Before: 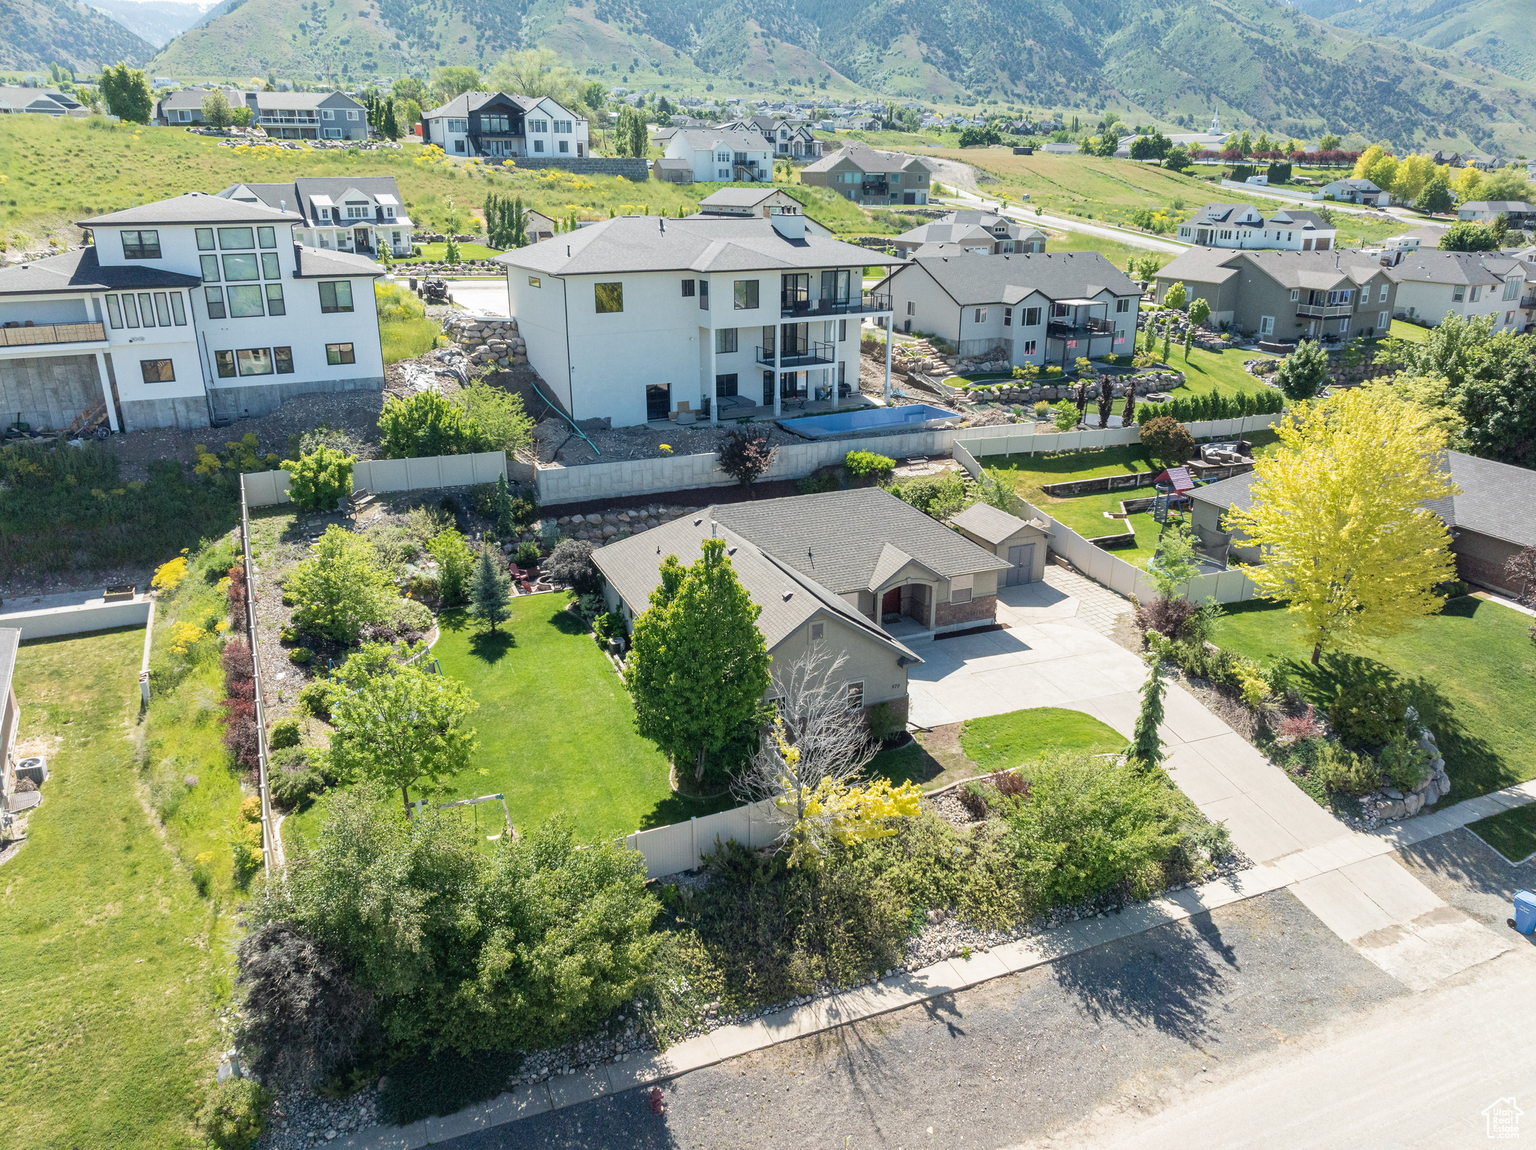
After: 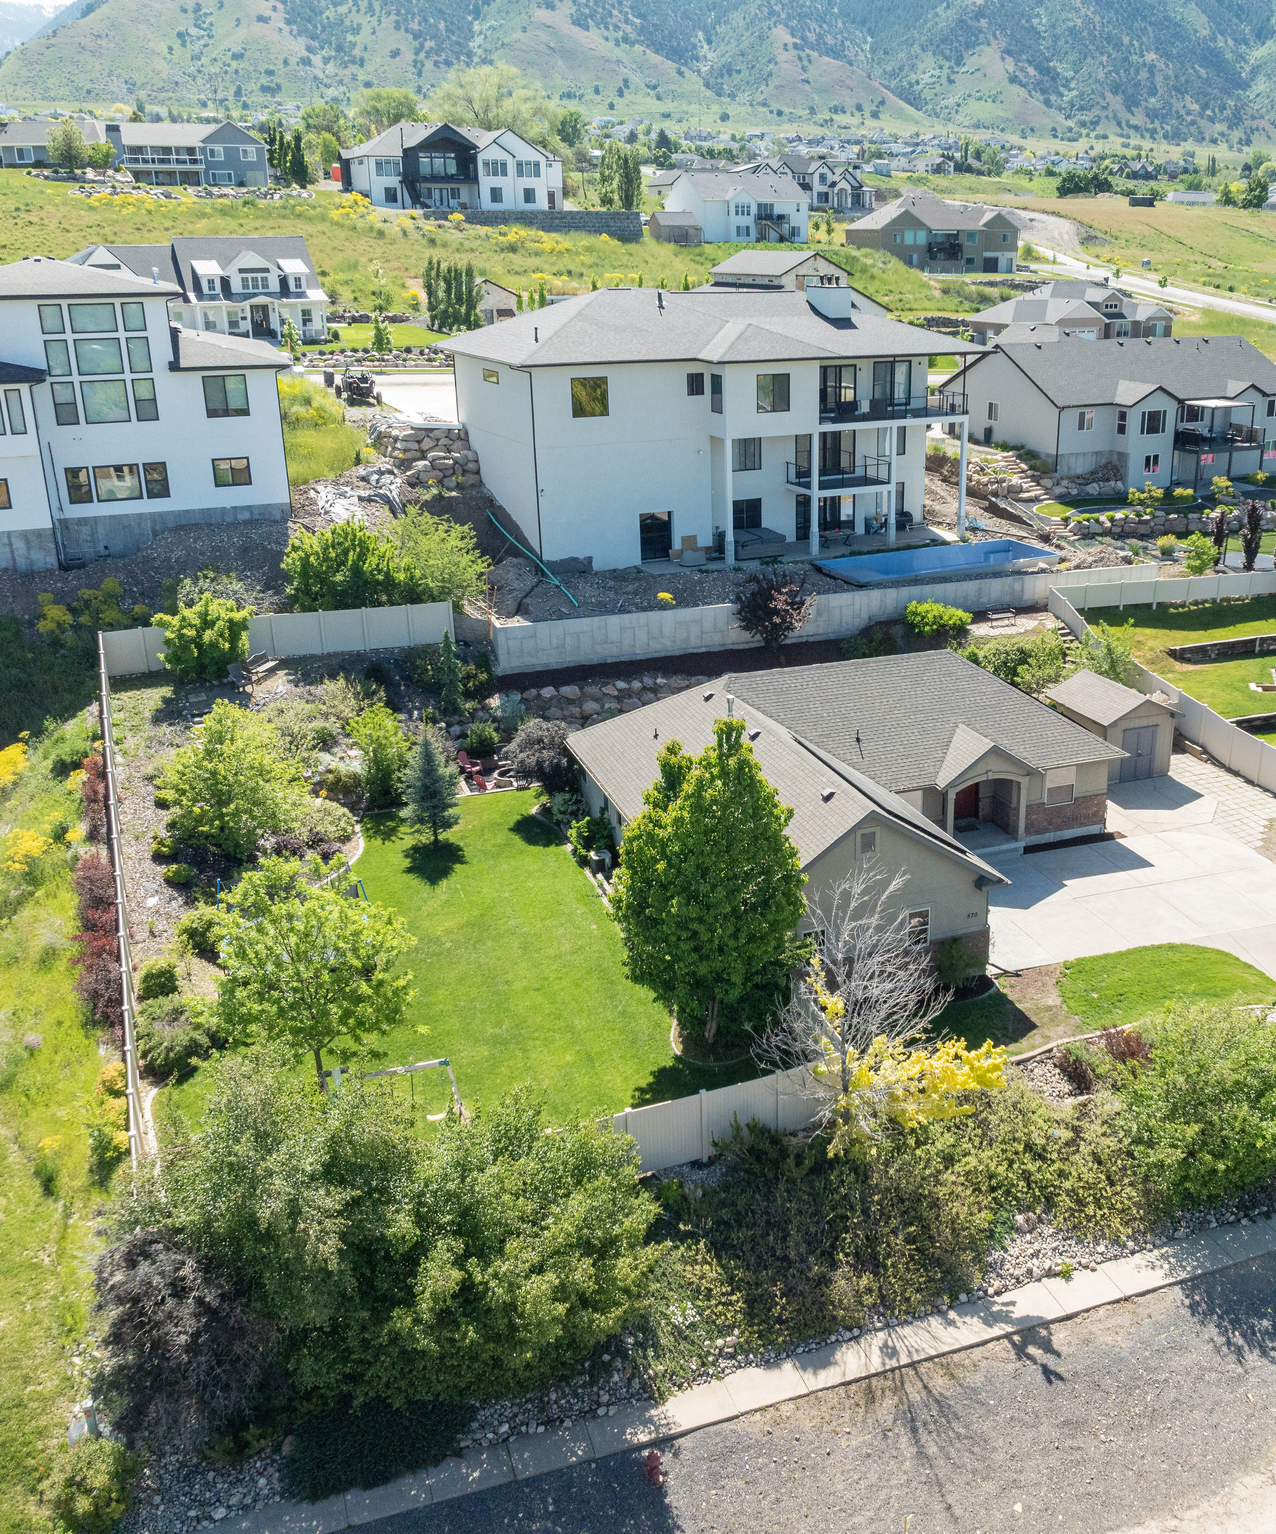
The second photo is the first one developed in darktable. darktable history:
crop: left 10.852%, right 26.325%
